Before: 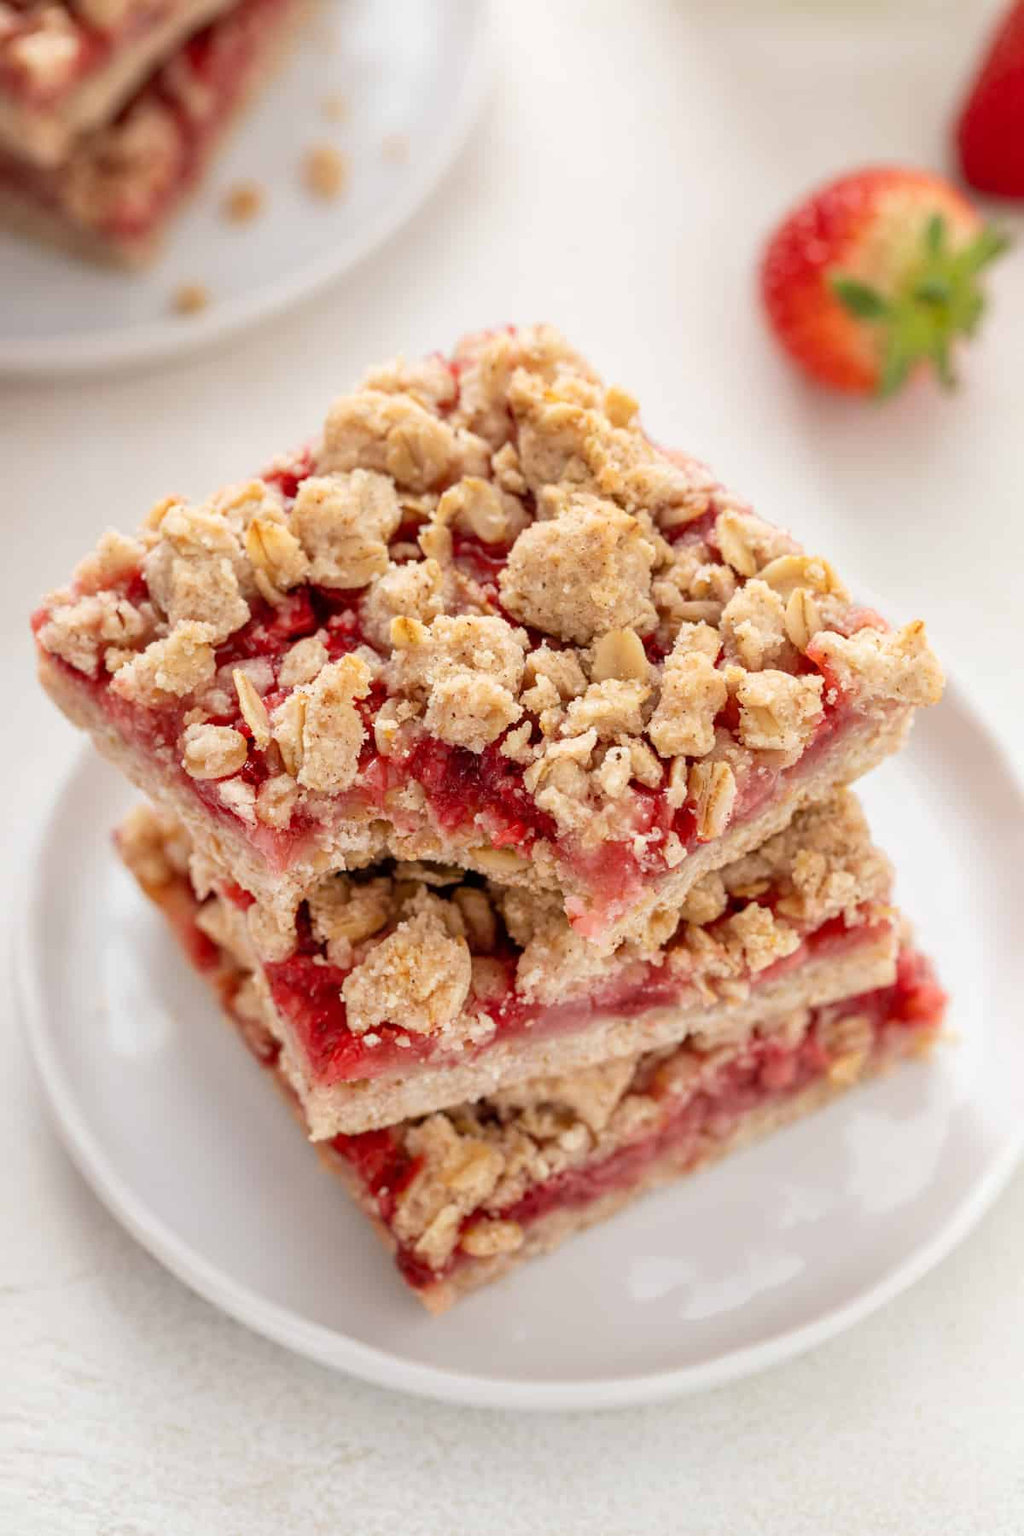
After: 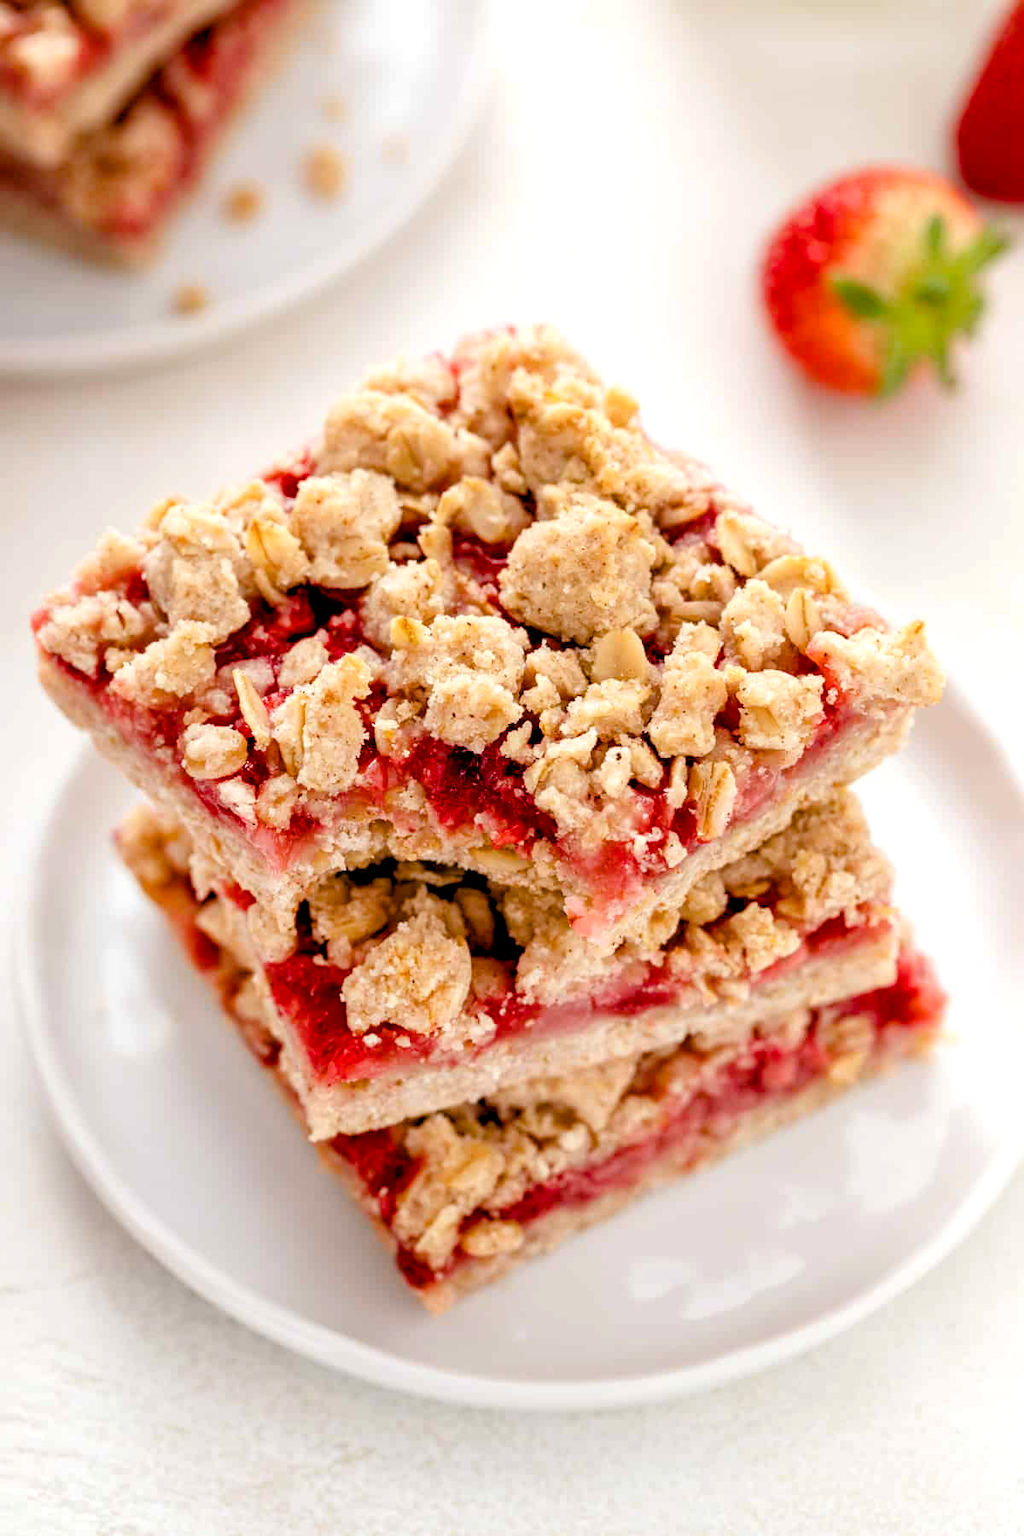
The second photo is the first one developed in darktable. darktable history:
color balance rgb: perceptual saturation grading › global saturation 20%, perceptual saturation grading › highlights -25%, perceptual saturation grading › shadows 50%
rgb levels: levels [[0.01, 0.419, 0.839], [0, 0.5, 1], [0, 0.5, 1]]
